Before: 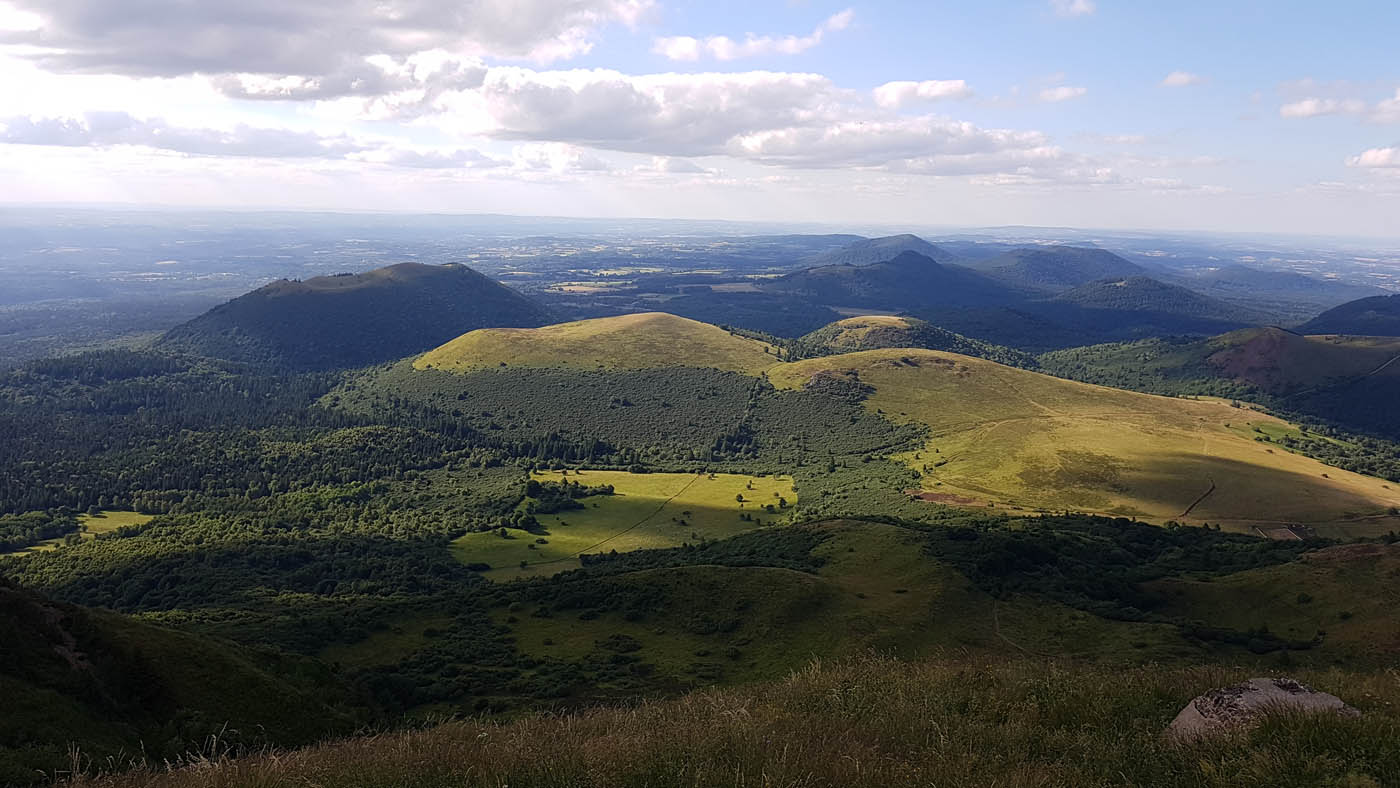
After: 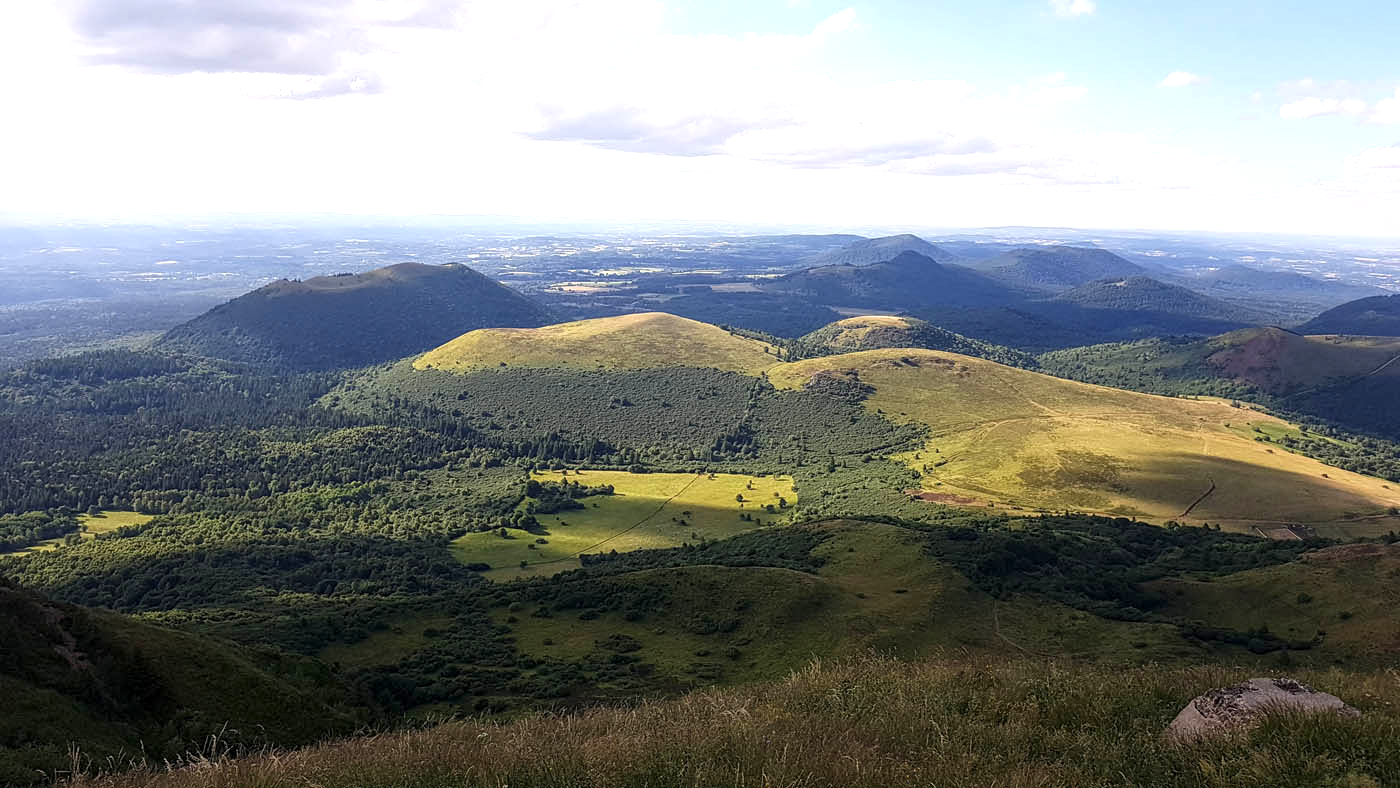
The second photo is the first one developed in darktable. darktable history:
exposure: exposure 0.668 EV, compensate highlight preservation false
local contrast: on, module defaults
